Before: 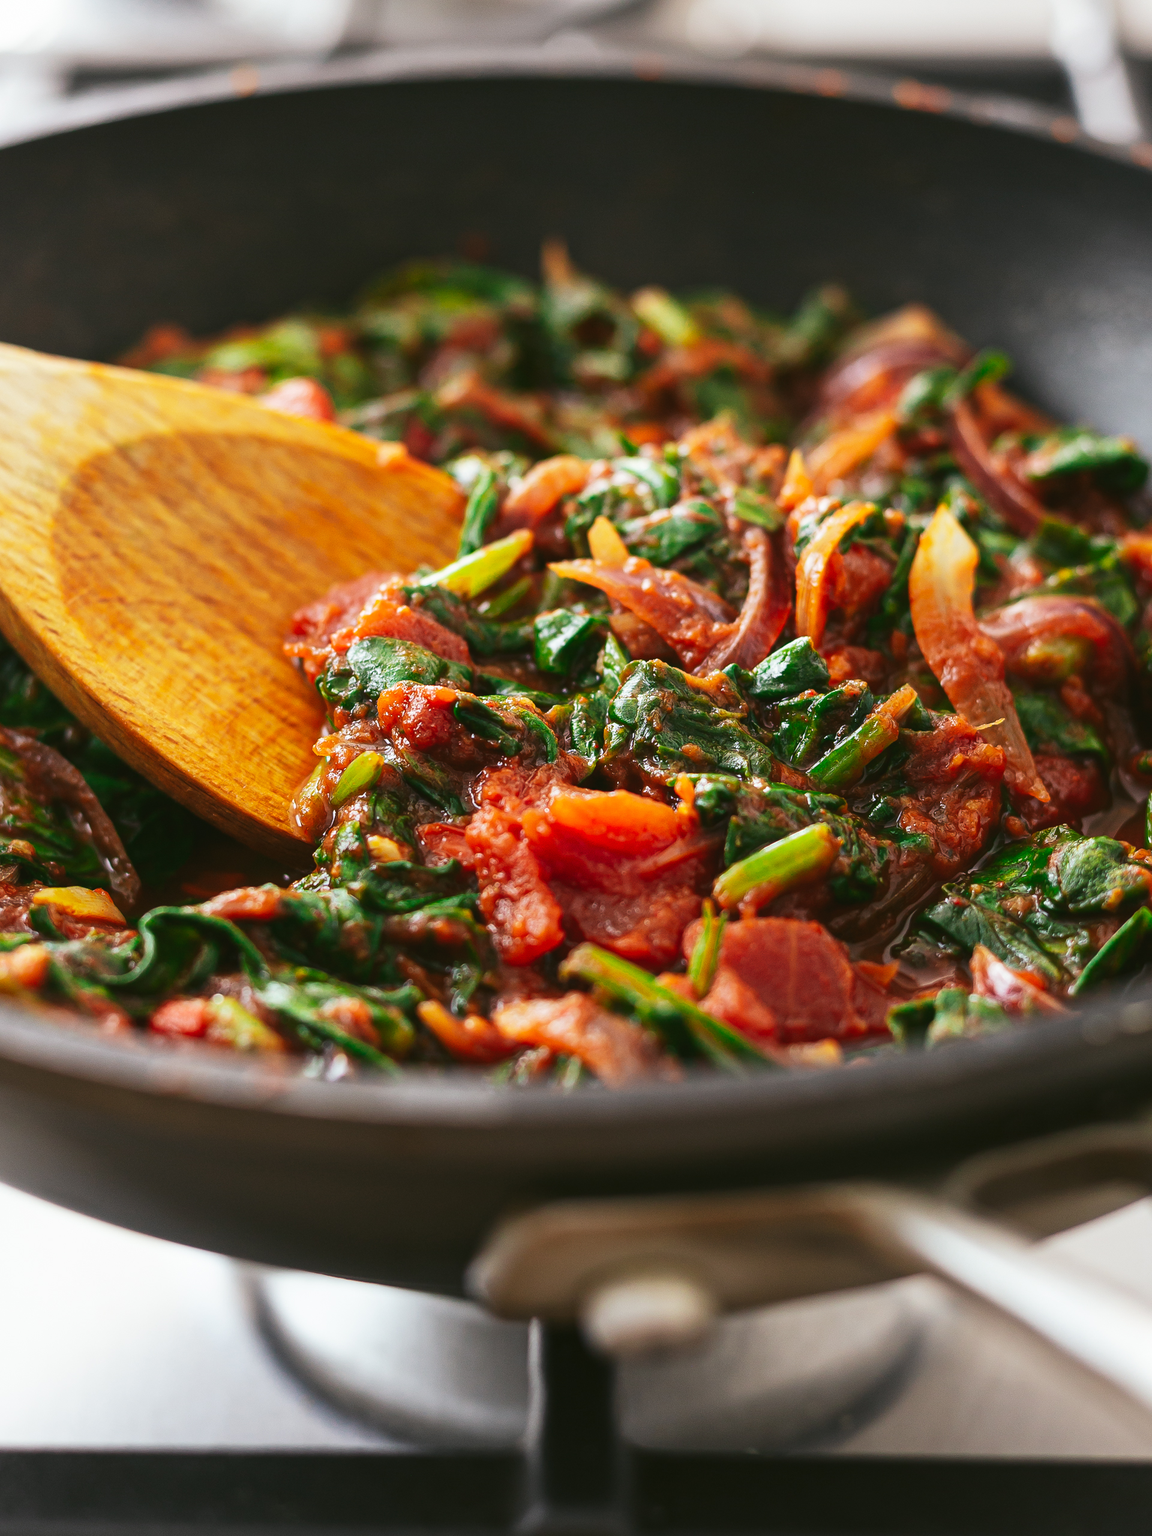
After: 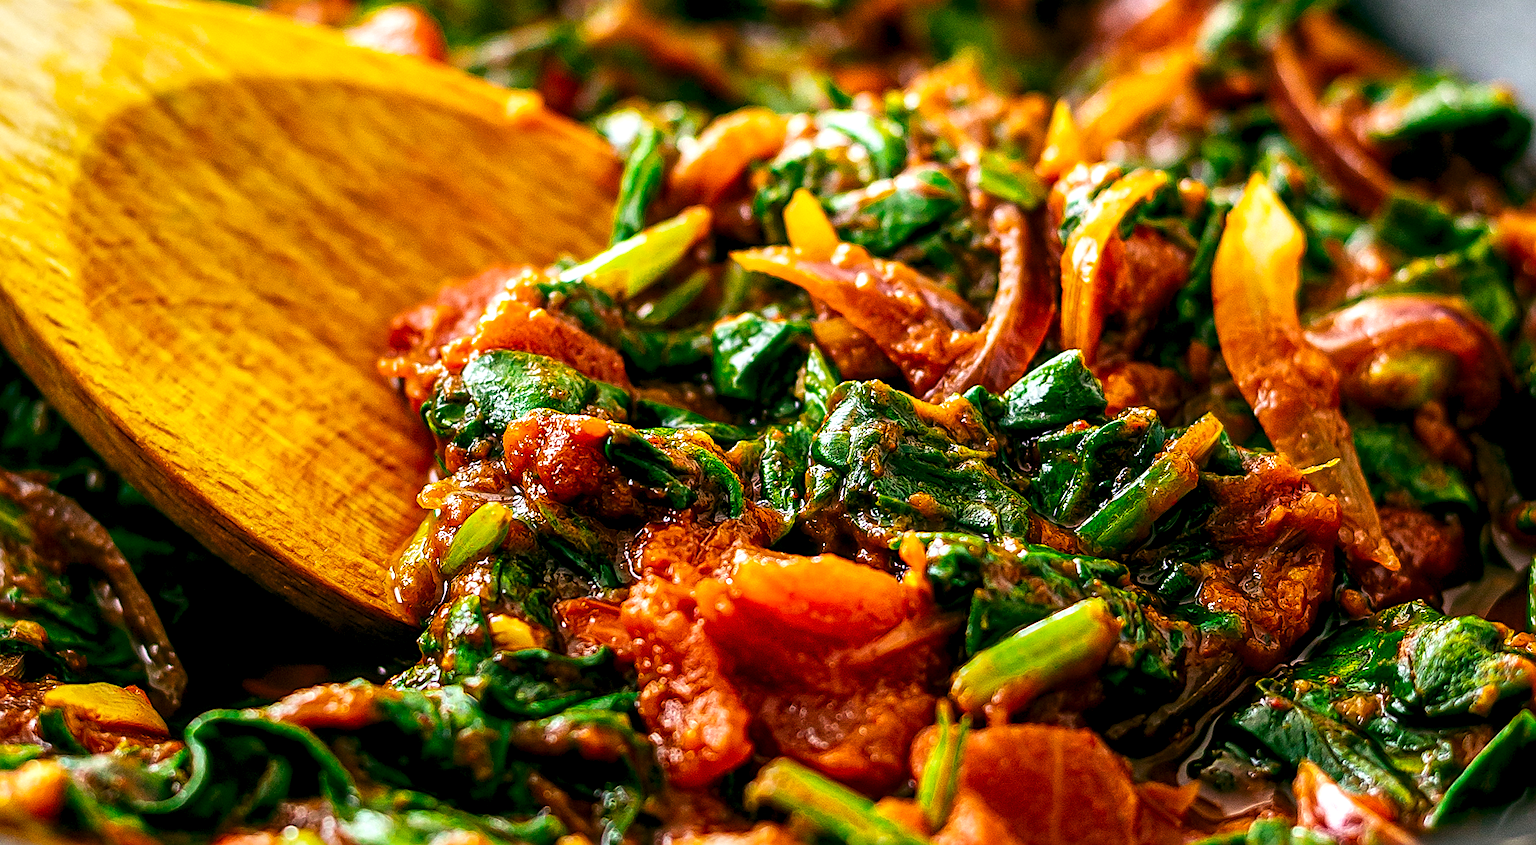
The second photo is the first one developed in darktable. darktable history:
color balance rgb: global offset › luminance -0.334%, global offset › chroma 0.115%, global offset › hue 162.27°, linear chroma grading › shadows -7.577%, linear chroma grading › global chroma 9.782%, perceptual saturation grading › global saturation 30.907%, global vibrance 20%
crop and rotate: top 24.411%, bottom 34.274%
sharpen: on, module defaults
local contrast: highlights 60%, shadows 60%, detail 160%
